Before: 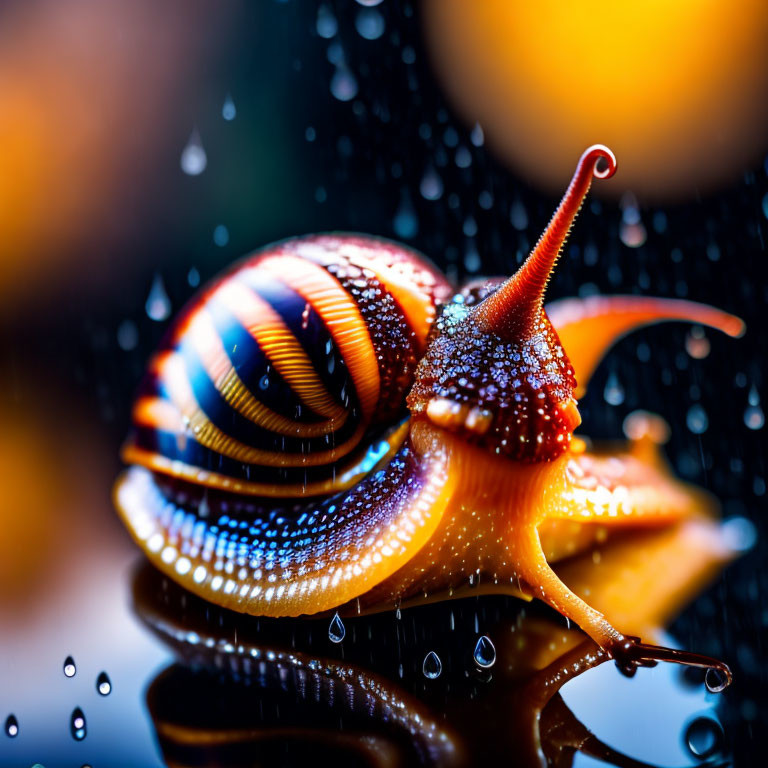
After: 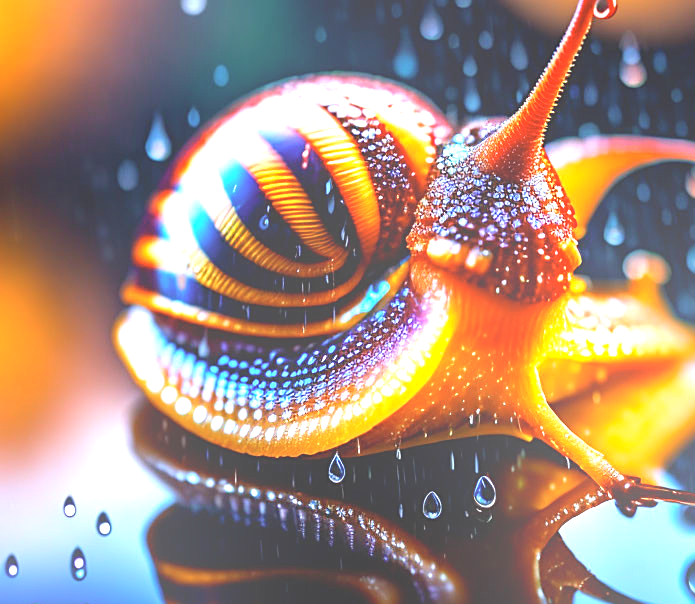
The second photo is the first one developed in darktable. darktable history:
crop: top 20.916%, right 9.437%, bottom 0.316%
sharpen: on, module defaults
bloom: size 38%, threshold 95%, strength 30%
exposure: black level correction 0, exposure 1.1 EV, compensate exposure bias true, compensate highlight preservation false
